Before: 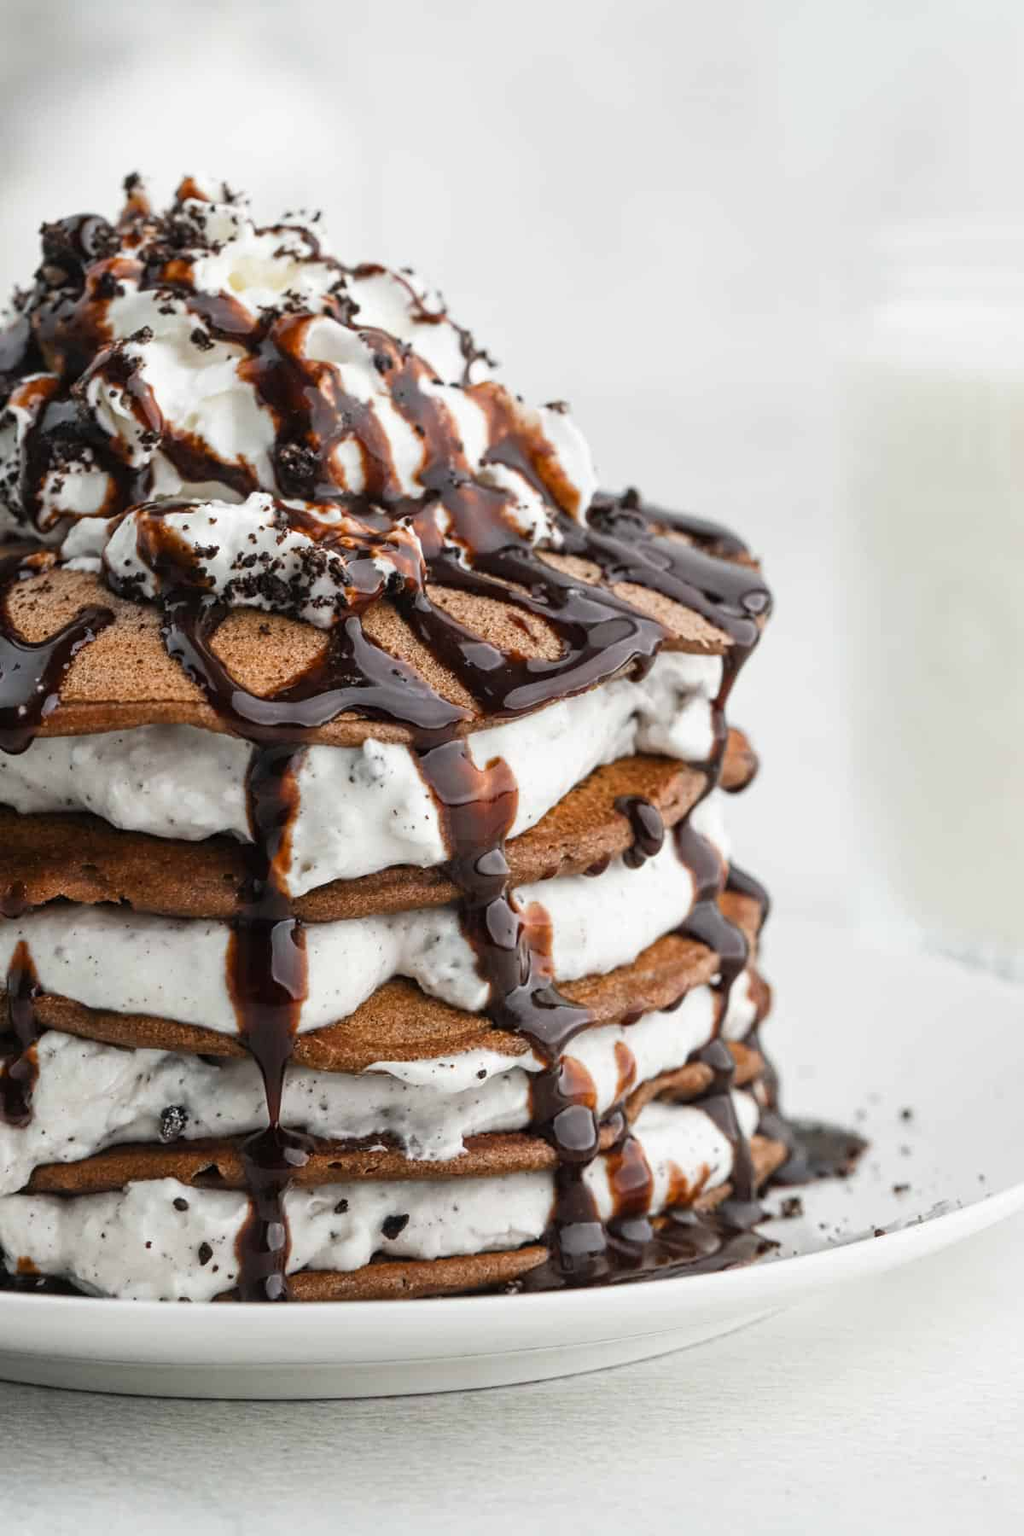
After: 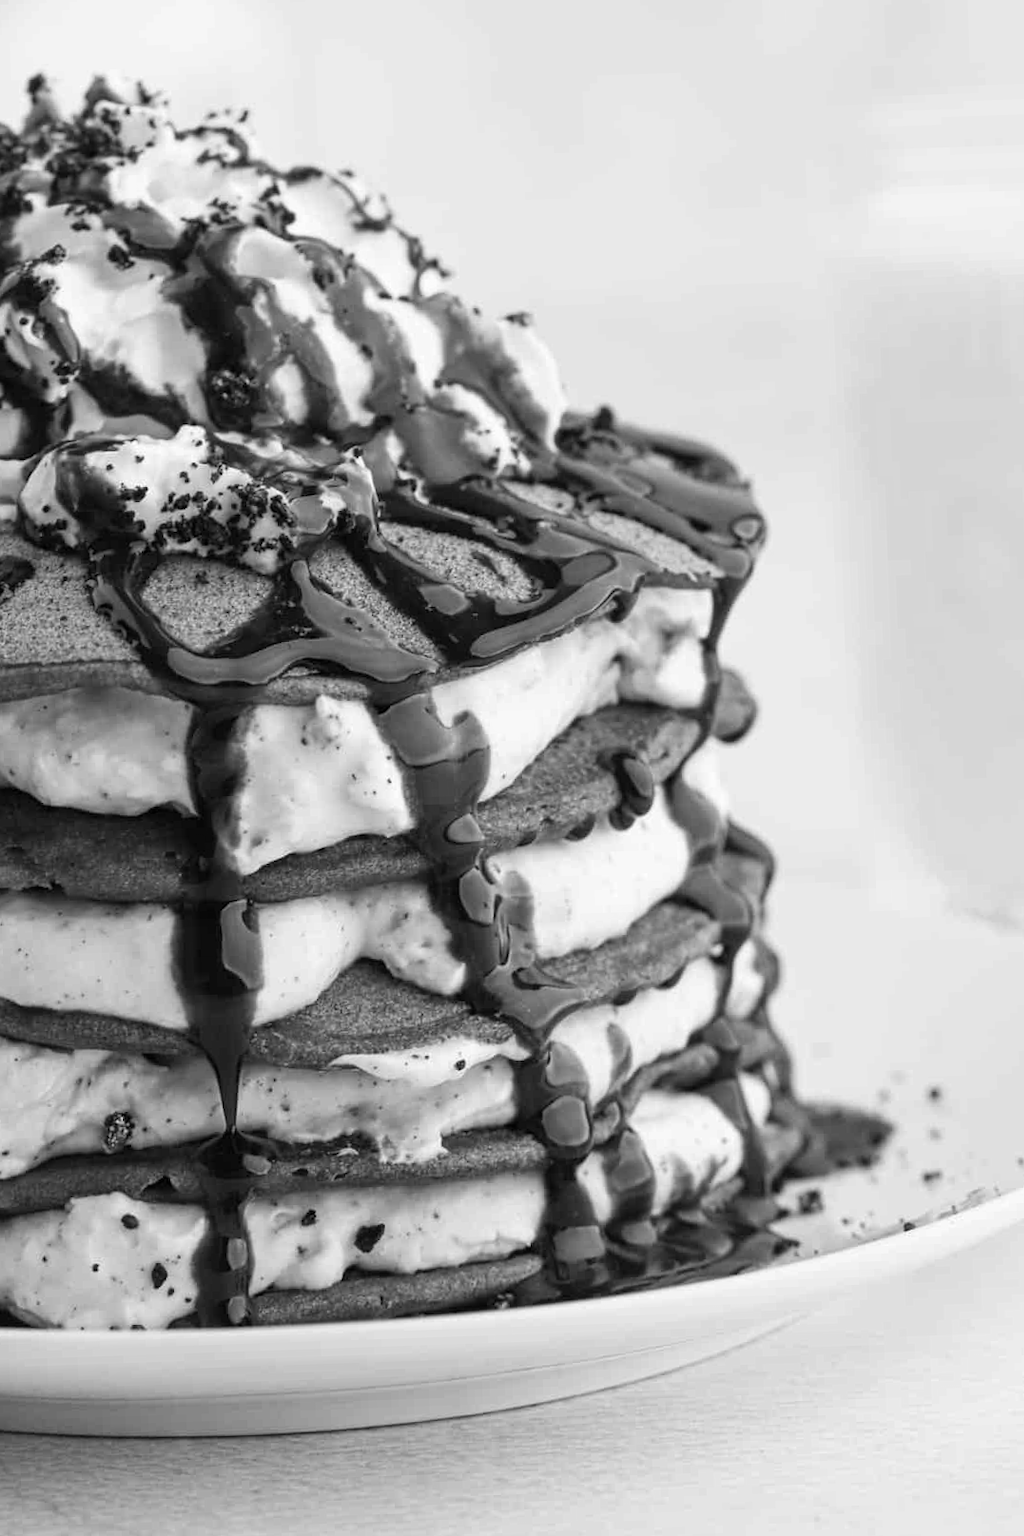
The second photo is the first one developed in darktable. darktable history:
crop and rotate: angle 1.96°, left 5.673%, top 5.673%
monochrome: on, module defaults
